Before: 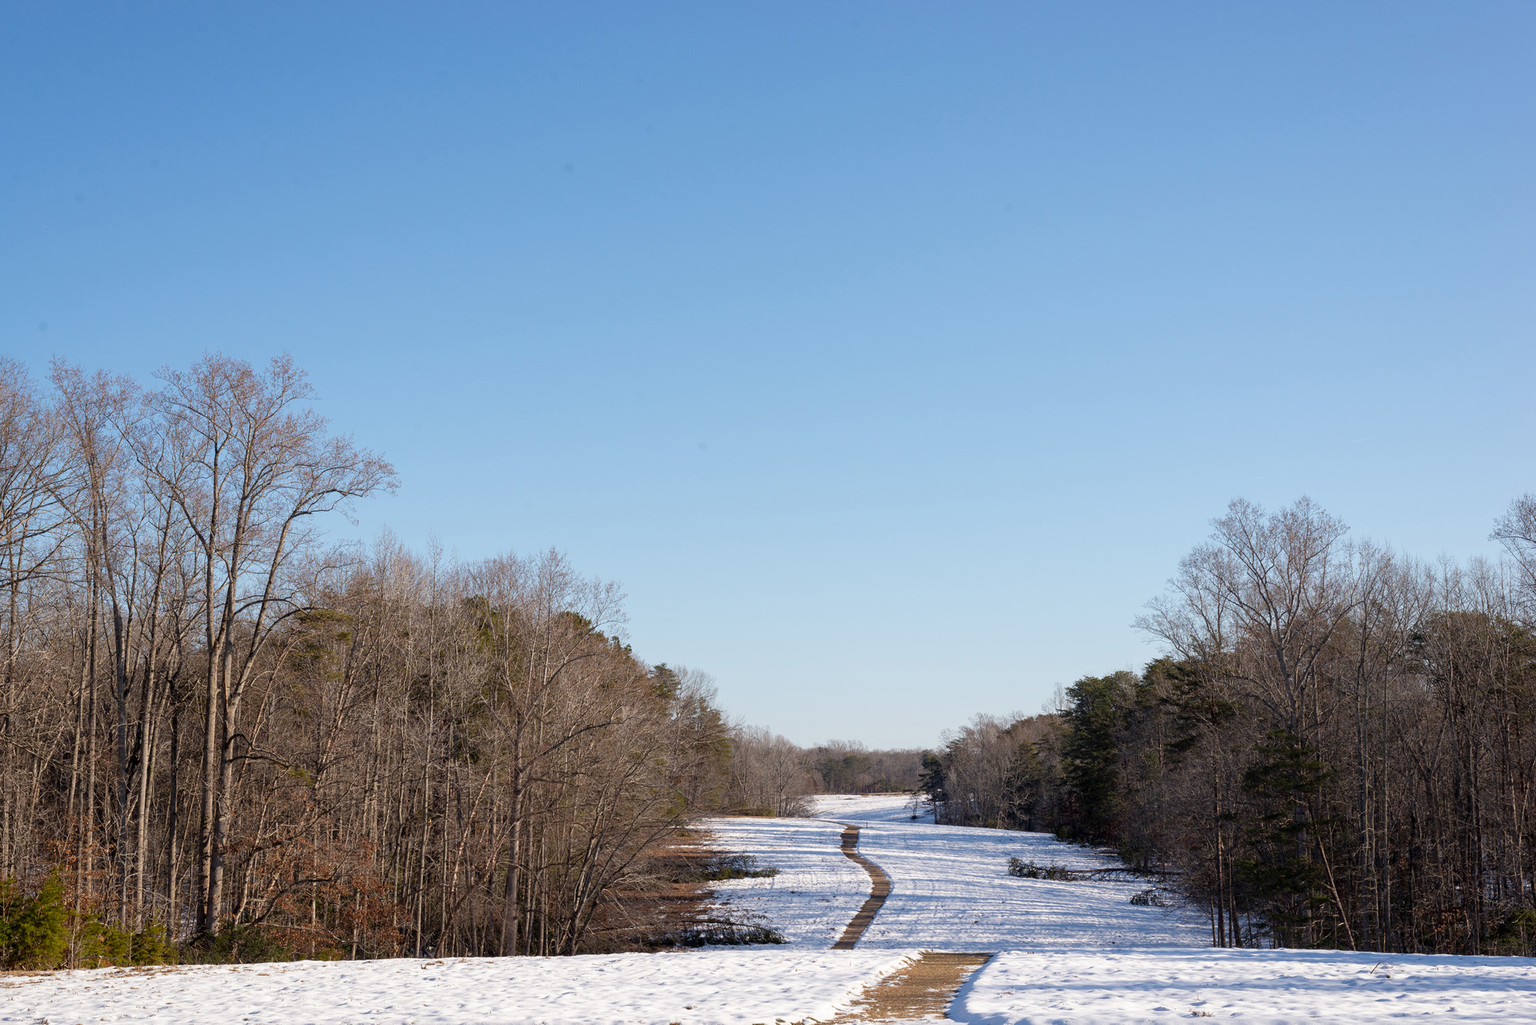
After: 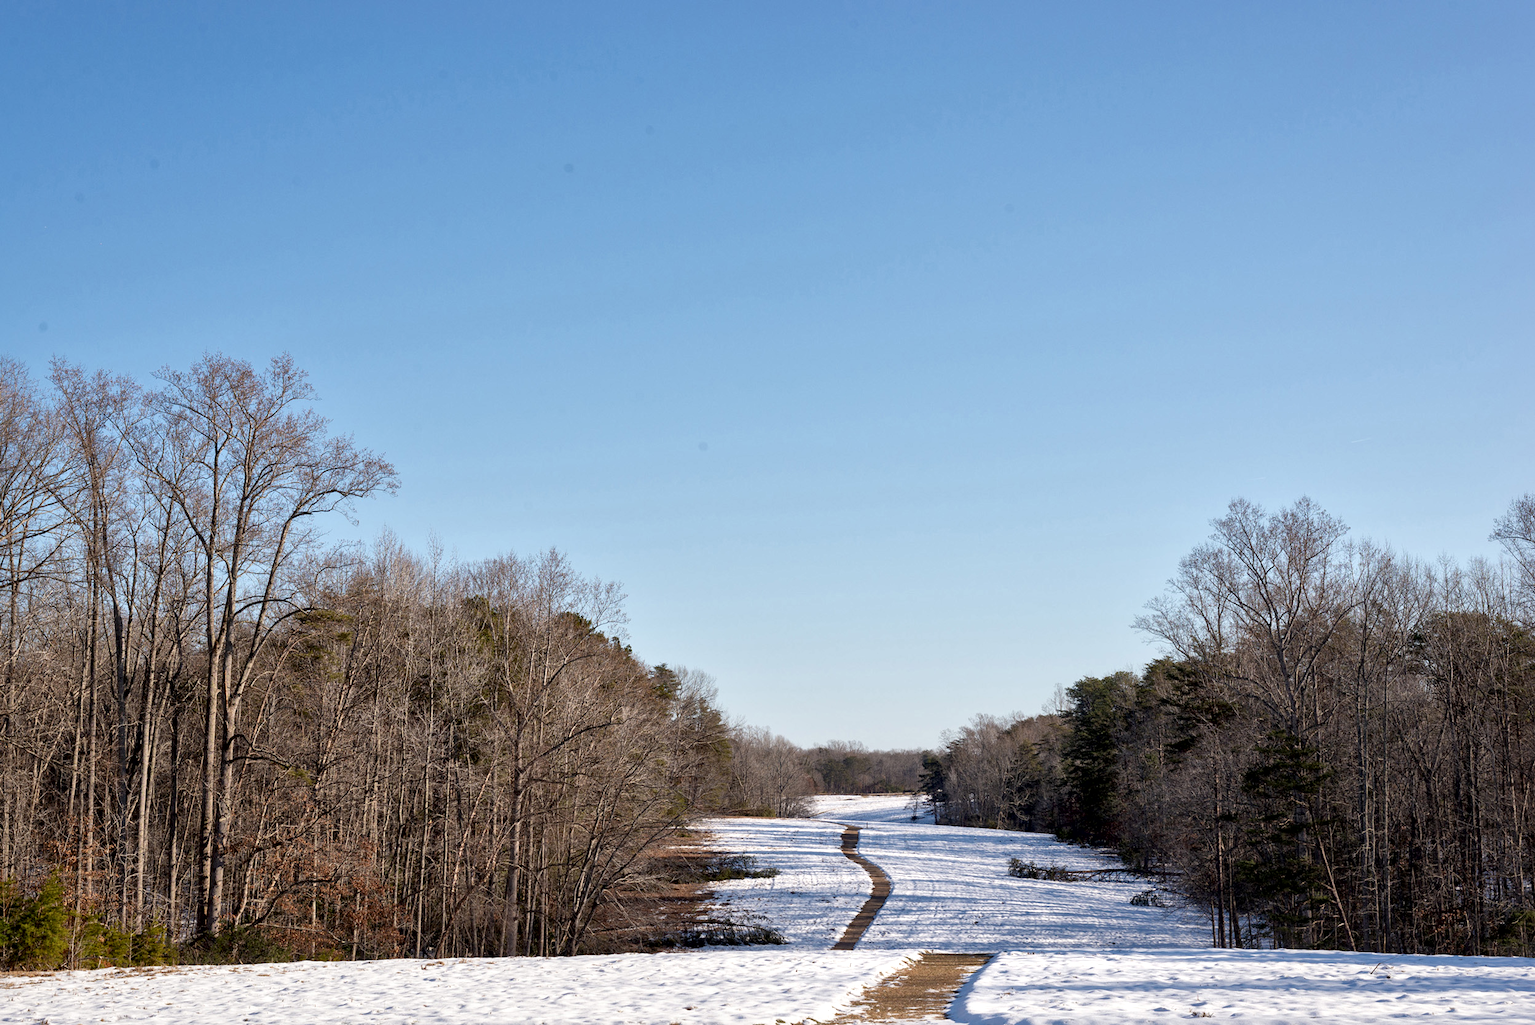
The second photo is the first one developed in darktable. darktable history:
local contrast: mode bilateral grid, contrast 25, coarseness 60, detail 152%, midtone range 0.2
